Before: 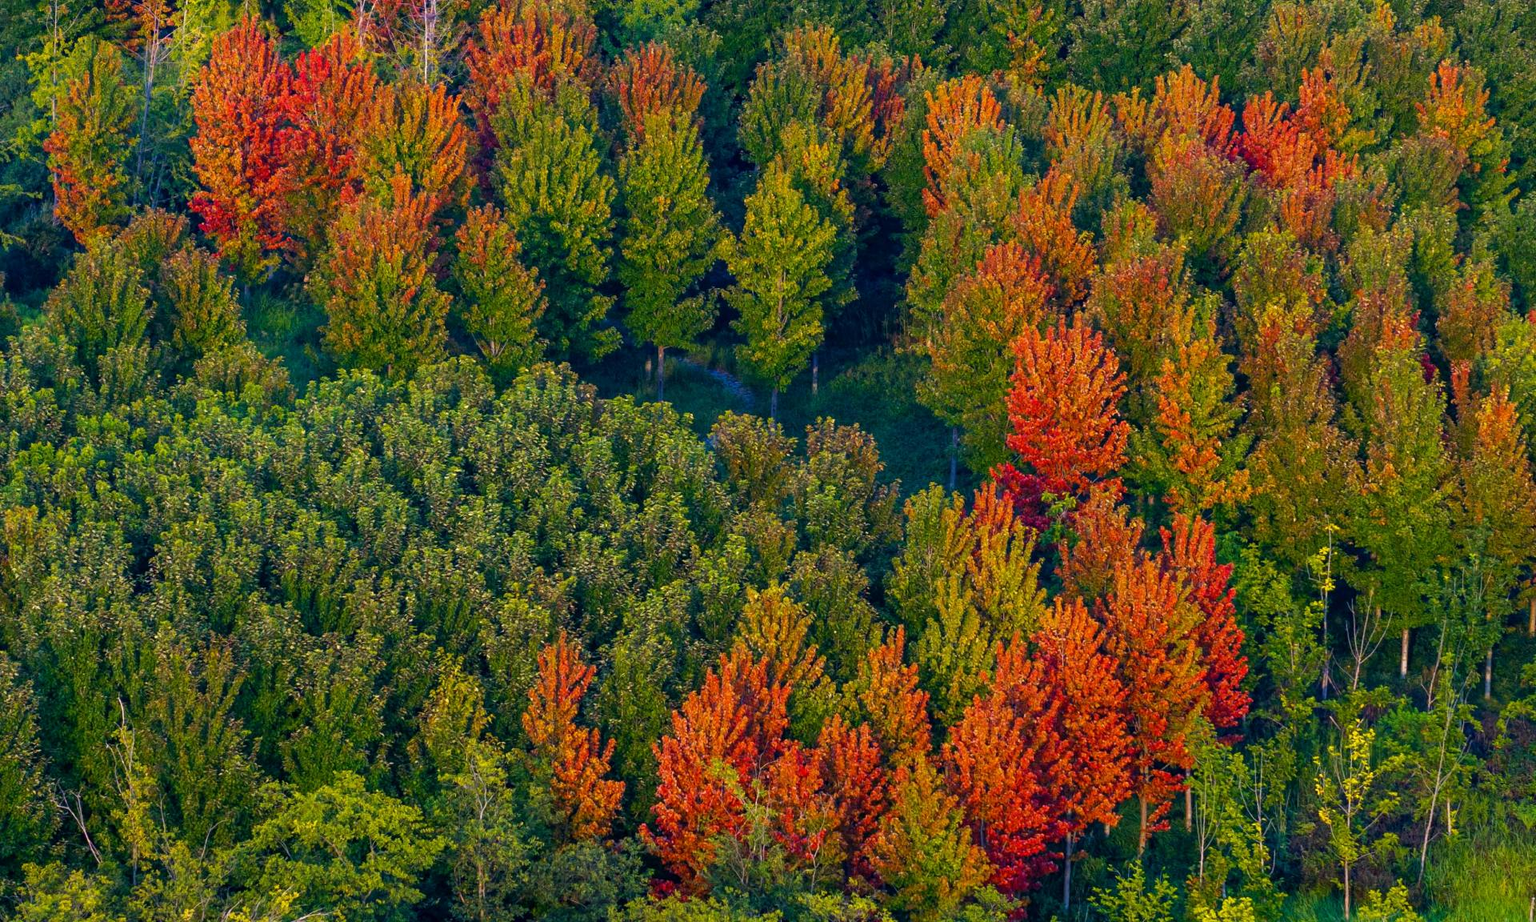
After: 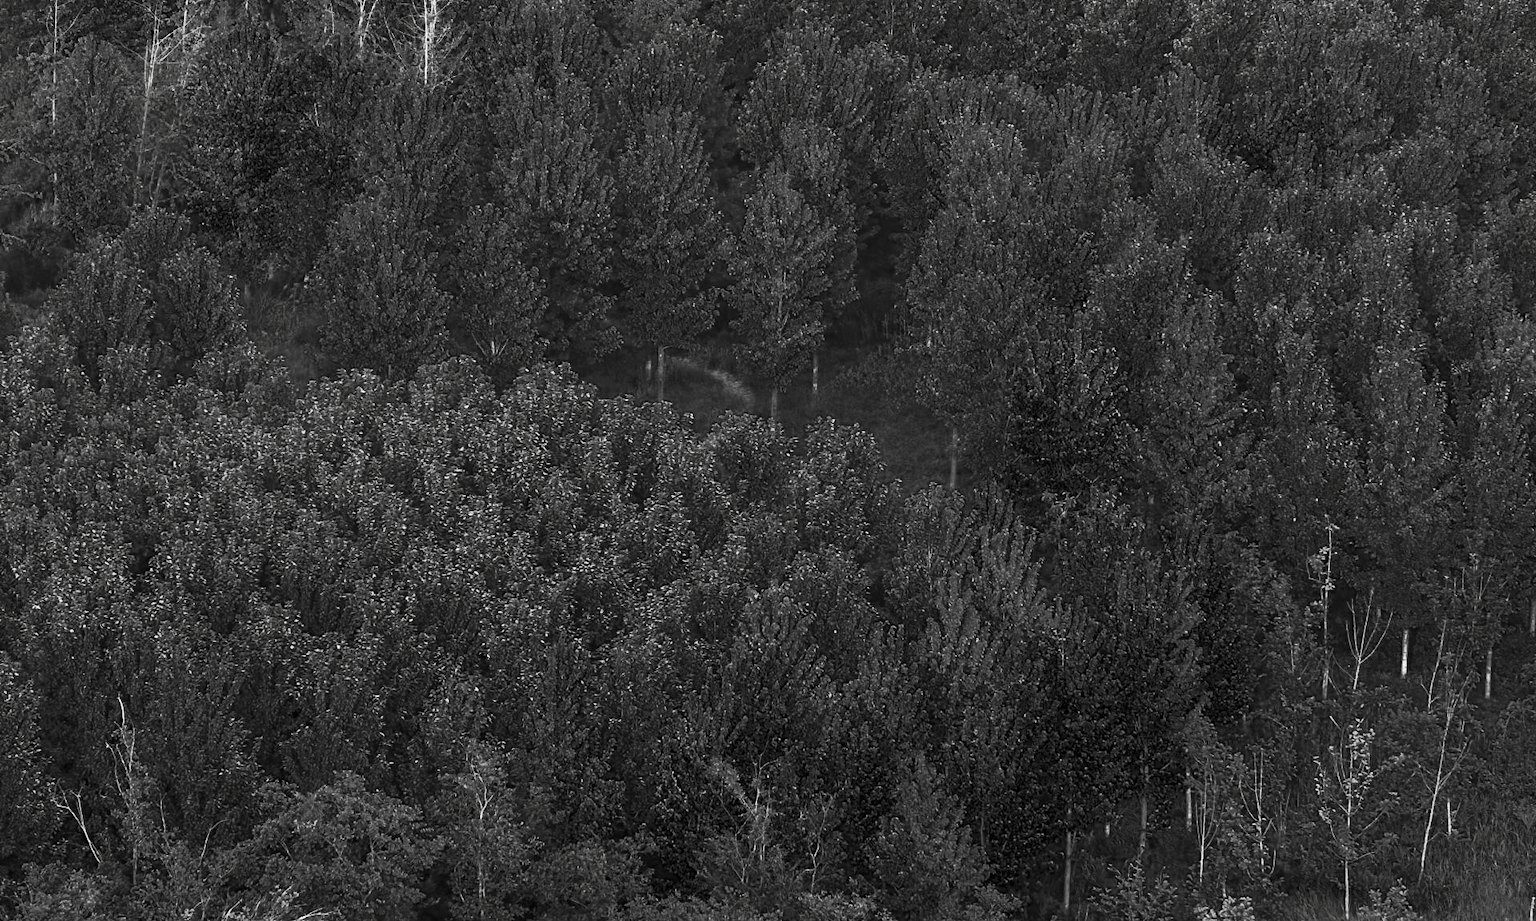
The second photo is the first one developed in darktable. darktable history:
tone curve: curves: ch0 [(0, 0) (0.003, 0.003) (0.011, 0.008) (0.025, 0.018) (0.044, 0.04) (0.069, 0.062) (0.1, 0.09) (0.136, 0.121) (0.177, 0.158) (0.224, 0.197) (0.277, 0.255) (0.335, 0.314) (0.399, 0.391) (0.468, 0.496) (0.543, 0.683) (0.623, 0.801) (0.709, 0.883) (0.801, 0.94) (0.898, 0.984) (1, 1)], preserve colors none
color look up table: target L [89.53, 71.1, 88.82, 86.7, 74.42, 48.36, 58.64, 58.64, 37.12, 23.52, 200.09, 100, 54.76, 67, 39.49, 56.32, 43.8, 34.03, 56.7, 33.18, 39.49, 43.39, 1.097, 14.68, 11.76, 5.464, 0.548, 79.52, 75.52, 85.98, 83.12, 62.72, 79.52, 58.12, 72.94, 37.82, 30.59, 39.49, 11.26, 91.64, 100, 100, 91.64, 85.27, 69.61, 84.56, 58.38, 63.22, 35.44], target a [-0.003, 0, -0.101, -0.003, -0.003, 0.001, 0, 0, 0.001, 0, 0, -0.653, 0.001, 0, 0, 0.001, 0.001, 0, 0.001, 0, 0, 0.001, 0 ×5, -0.003, 0, -0.003, -0.003, 0.001, -0.003, 0.001, -0.001, 0 ×4, -0.1, -0.653, -0.653, -0.1, -0.003, 0, -0.003, 0.001, 0, 0.001], target b [0.026, 0.004, 1.248, 0.027, 0.028, -0.008, -0.002, -0.002, -0.004, -0.003, 0, 8.394, -0.006, 0.005, 0, -0.006, -0.006, -0.001, -0.006, -0.001, 0, -0.007, 0, -0.001, 0, 0.003, 0, 0.027, 0.004, 0.027, 0.027, -0.003, 0.027, -0.002, 0.005, -0.001, -0.001, 0, 0, 1.239, 8.394, 8.394, 1.239, 0.027, 0.004, 0.027, -0.002, -0.002, -0.004], num patches 49
